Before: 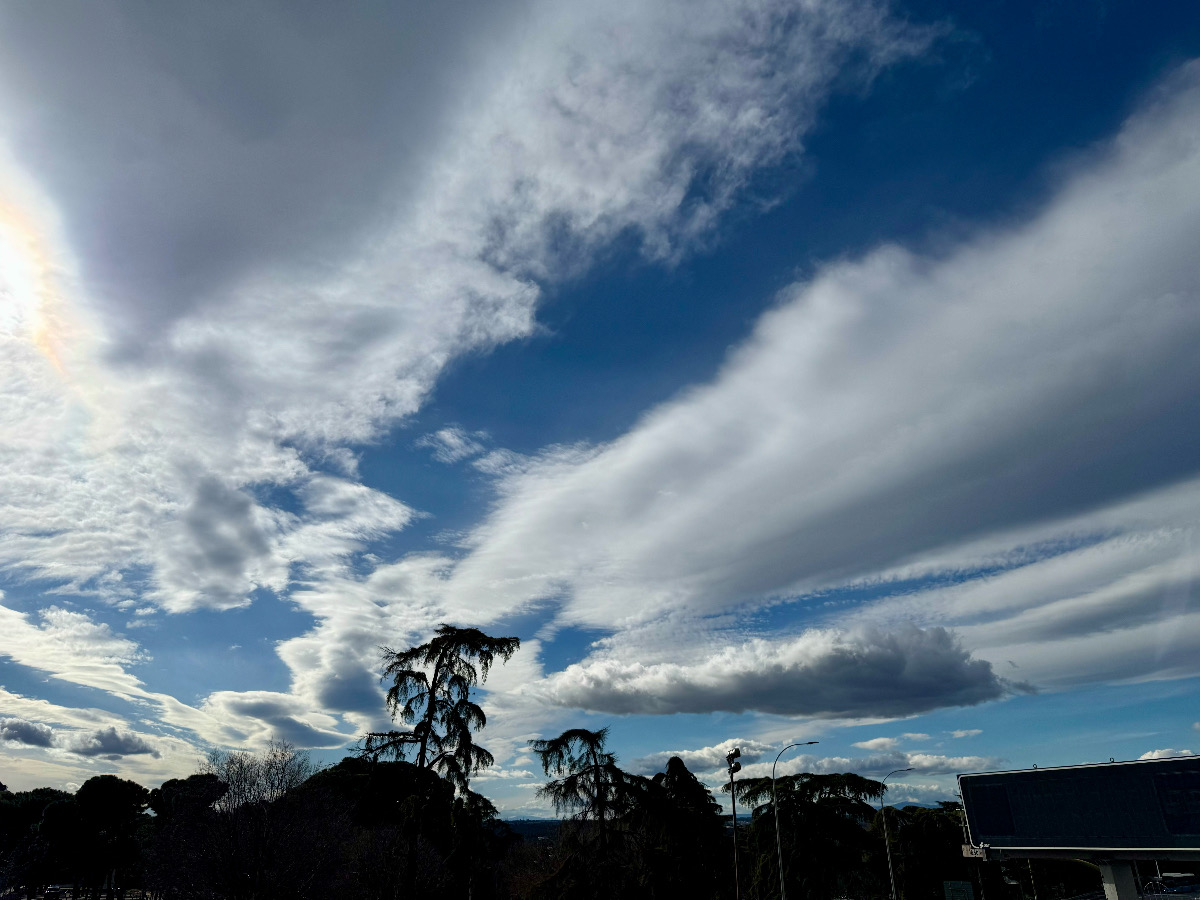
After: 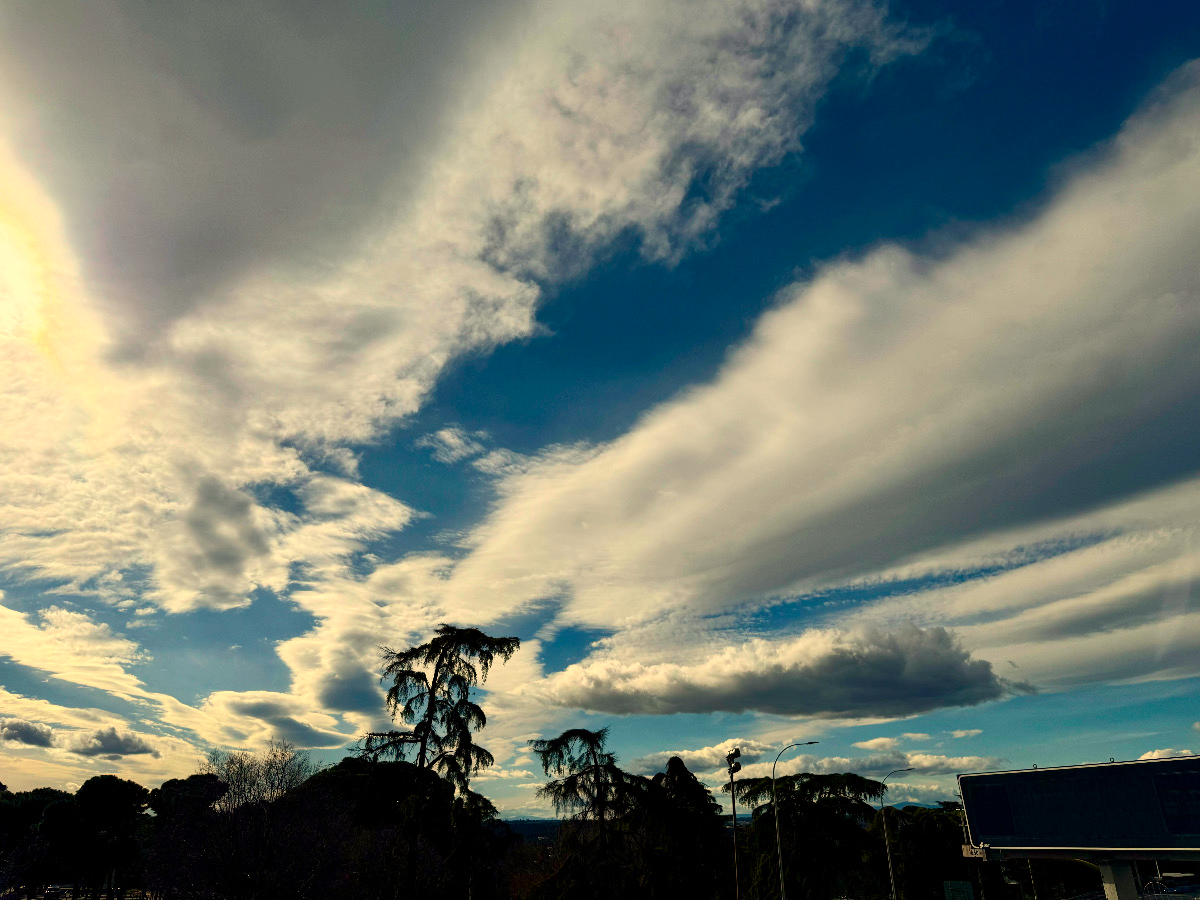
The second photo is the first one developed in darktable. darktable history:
contrast brightness saturation: contrast 0.16, saturation 0.32
shadows and highlights: shadows 25, highlights -25
white balance: red 1.123, blue 0.83
